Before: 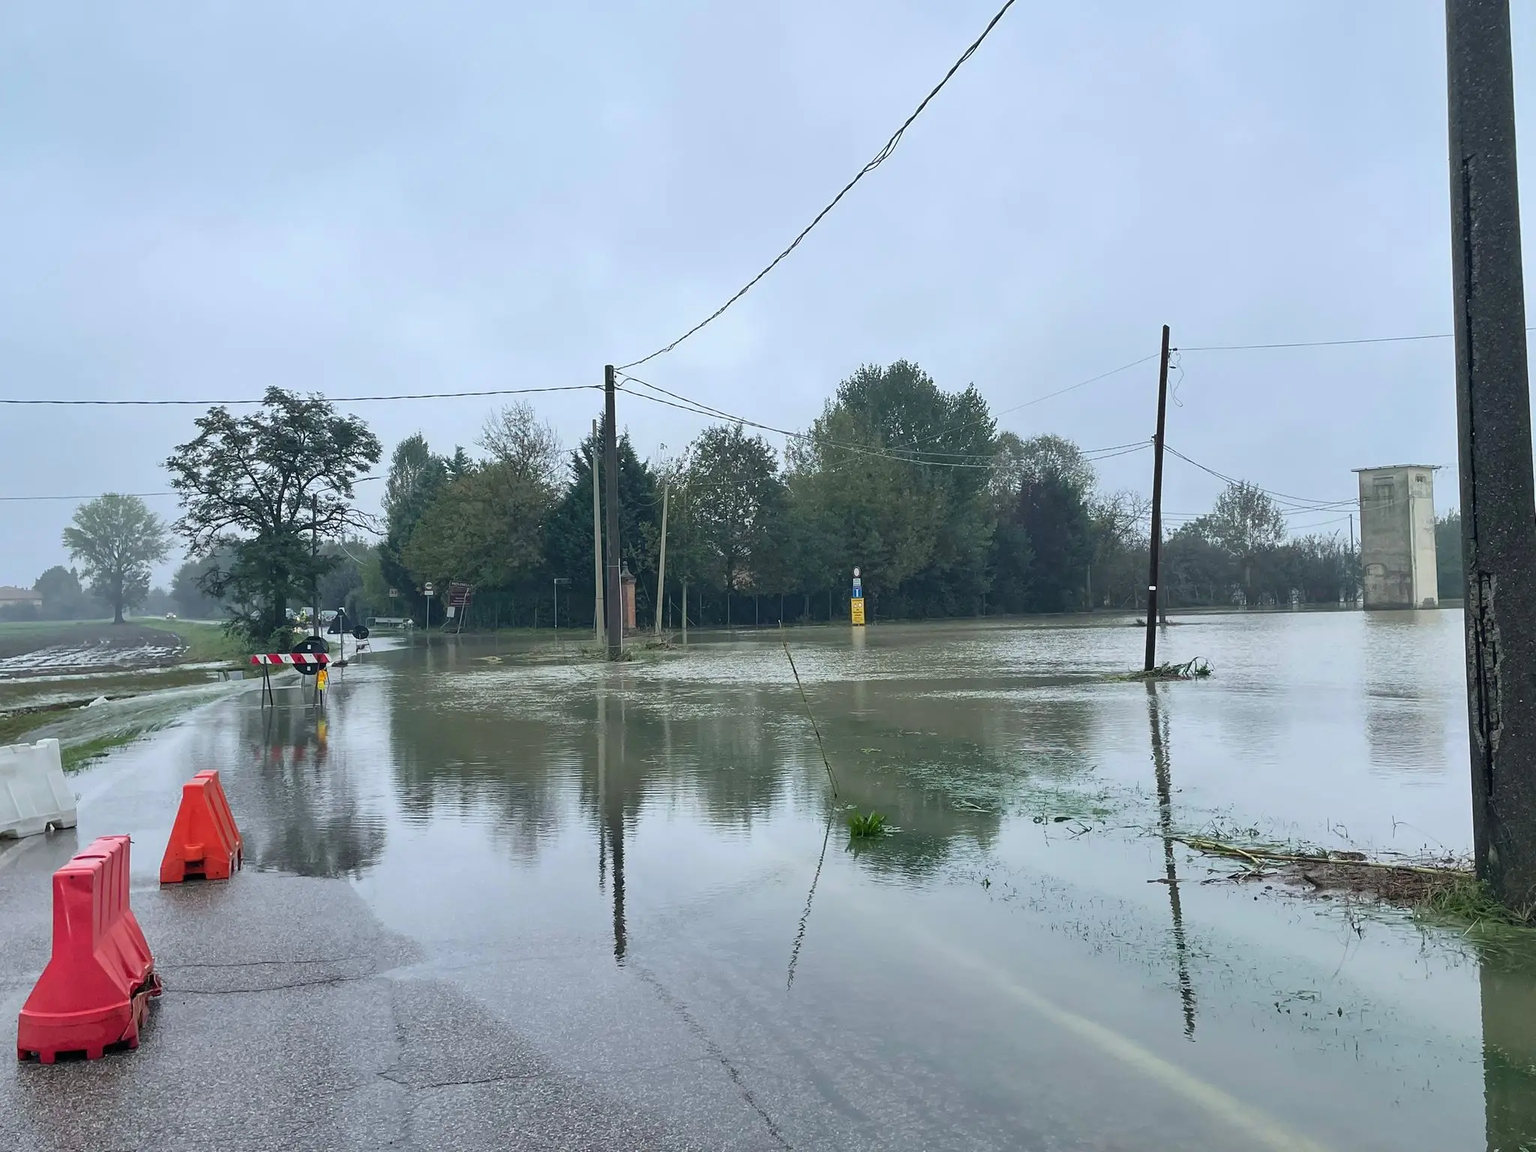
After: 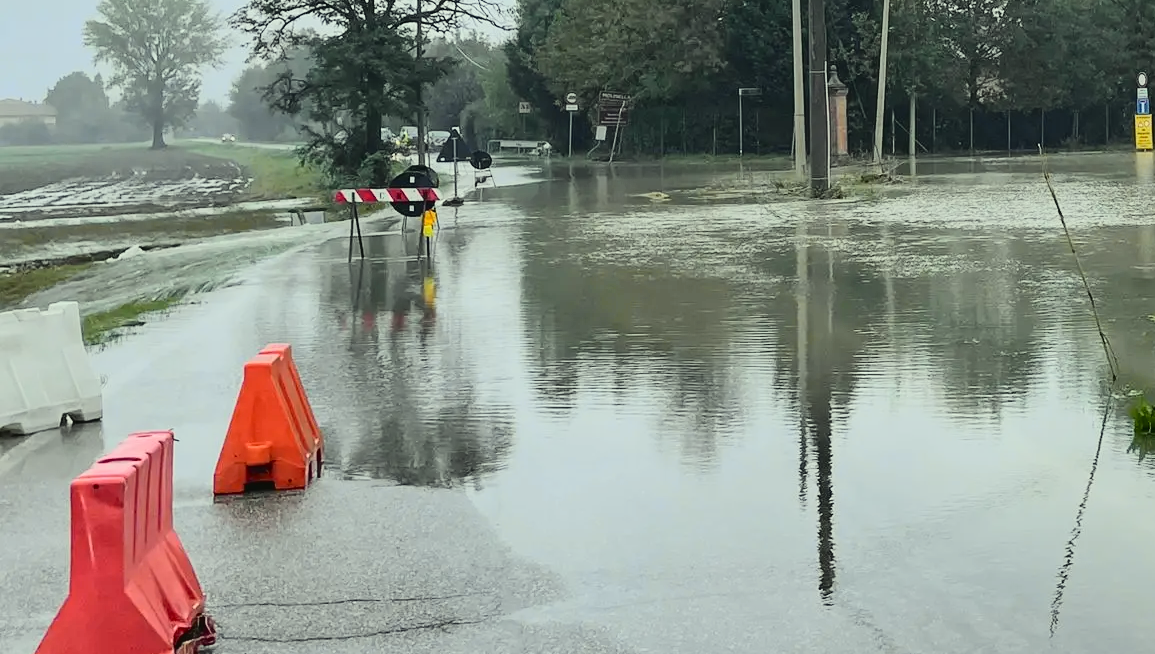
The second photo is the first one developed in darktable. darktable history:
crop: top 44.483%, right 43.593%, bottom 12.892%
tone curve: curves: ch0 [(0, 0.03) (0.113, 0.087) (0.207, 0.184) (0.515, 0.612) (0.712, 0.793) (1, 0.946)]; ch1 [(0, 0) (0.172, 0.123) (0.317, 0.279) (0.407, 0.401) (0.476, 0.482) (0.505, 0.499) (0.534, 0.534) (0.632, 0.645) (0.726, 0.745) (1, 1)]; ch2 [(0, 0) (0.411, 0.424) (0.476, 0.492) (0.521, 0.524) (0.541, 0.559) (0.65, 0.699) (1, 1)], color space Lab, independent channels, preserve colors none
color correction: highlights a* -4.28, highlights b* 6.53
